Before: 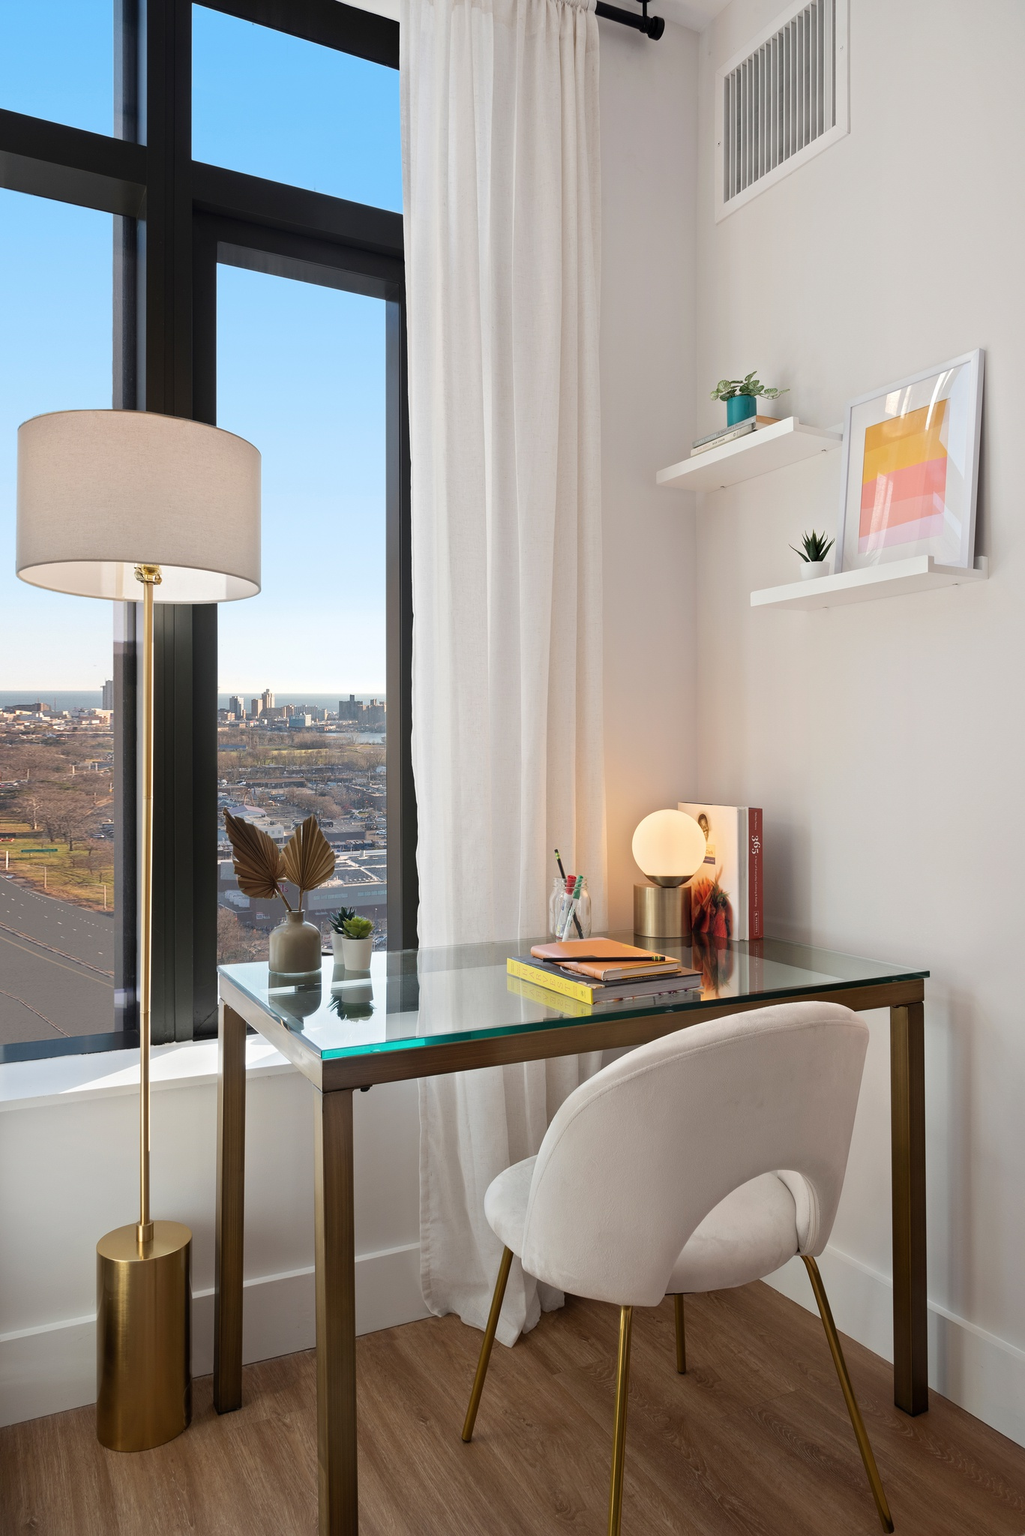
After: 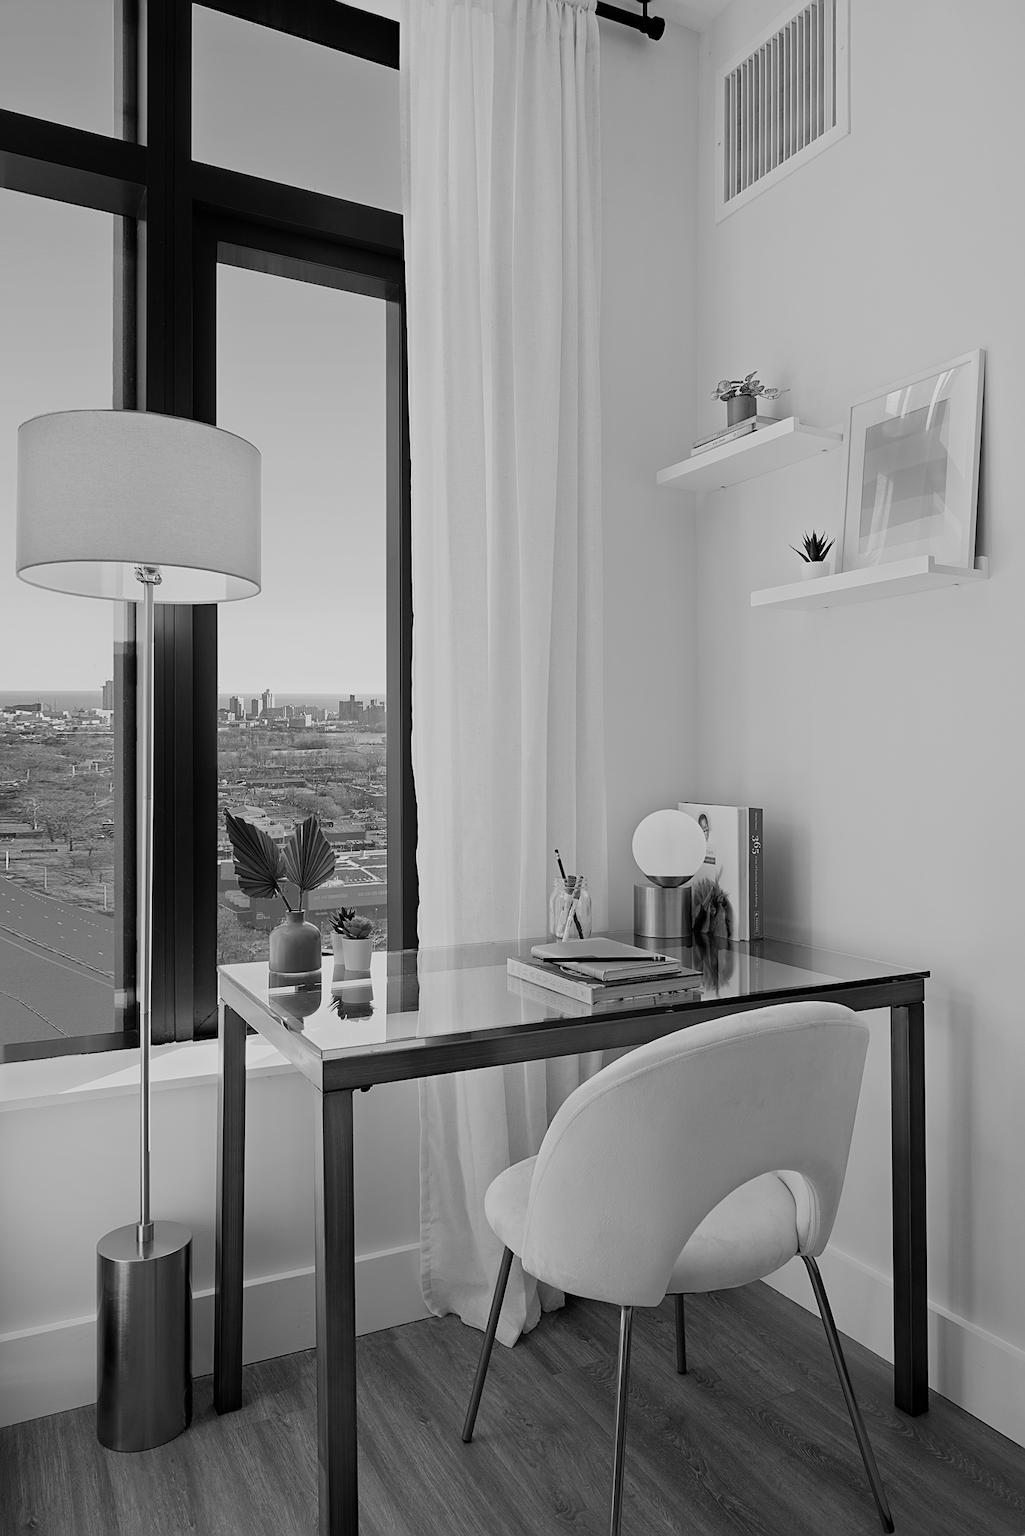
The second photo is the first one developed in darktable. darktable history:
sharpen: on, module defaults
filmic rgb: black relative exposure -7.65 EV, white relative exposure 4.56 EV, hardness 3.61, color science v6 (2022)
monochrome: a -11.7, b 1.62, size 0.5, highlights 0.38
